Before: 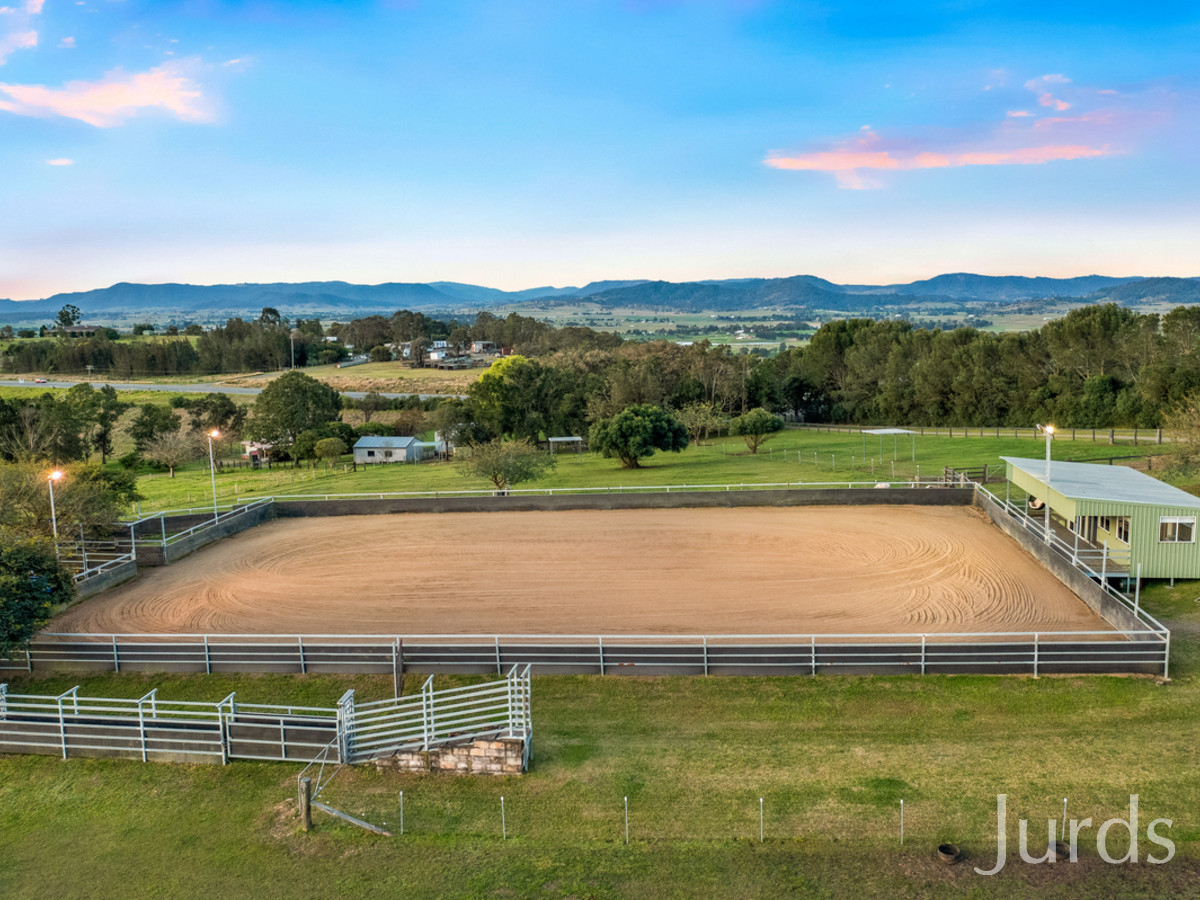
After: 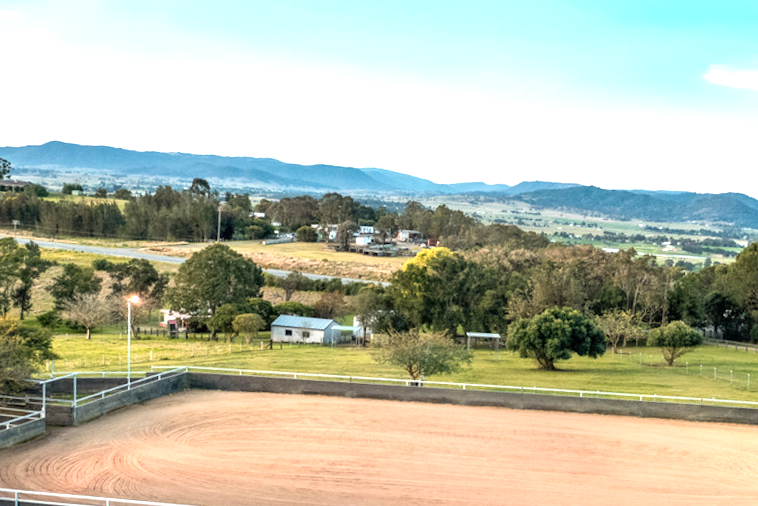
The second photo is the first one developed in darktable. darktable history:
contrast brightness saturation: contrast 0.06, brightness -0.01, saturation -0.23
exposure: exposure 0.921 EV, compensate highlight preservation false
color zones: curves: ch1 [(0.239, 0.552) (0.75, 0.5)]; ch2 [(0.25, 0.462) (0.749, 0.457)], mix 25.94%
crop and rotate: angle -4.99°, left 2.122%, top 6.945%, right 27.566%, bottom 30.519%
